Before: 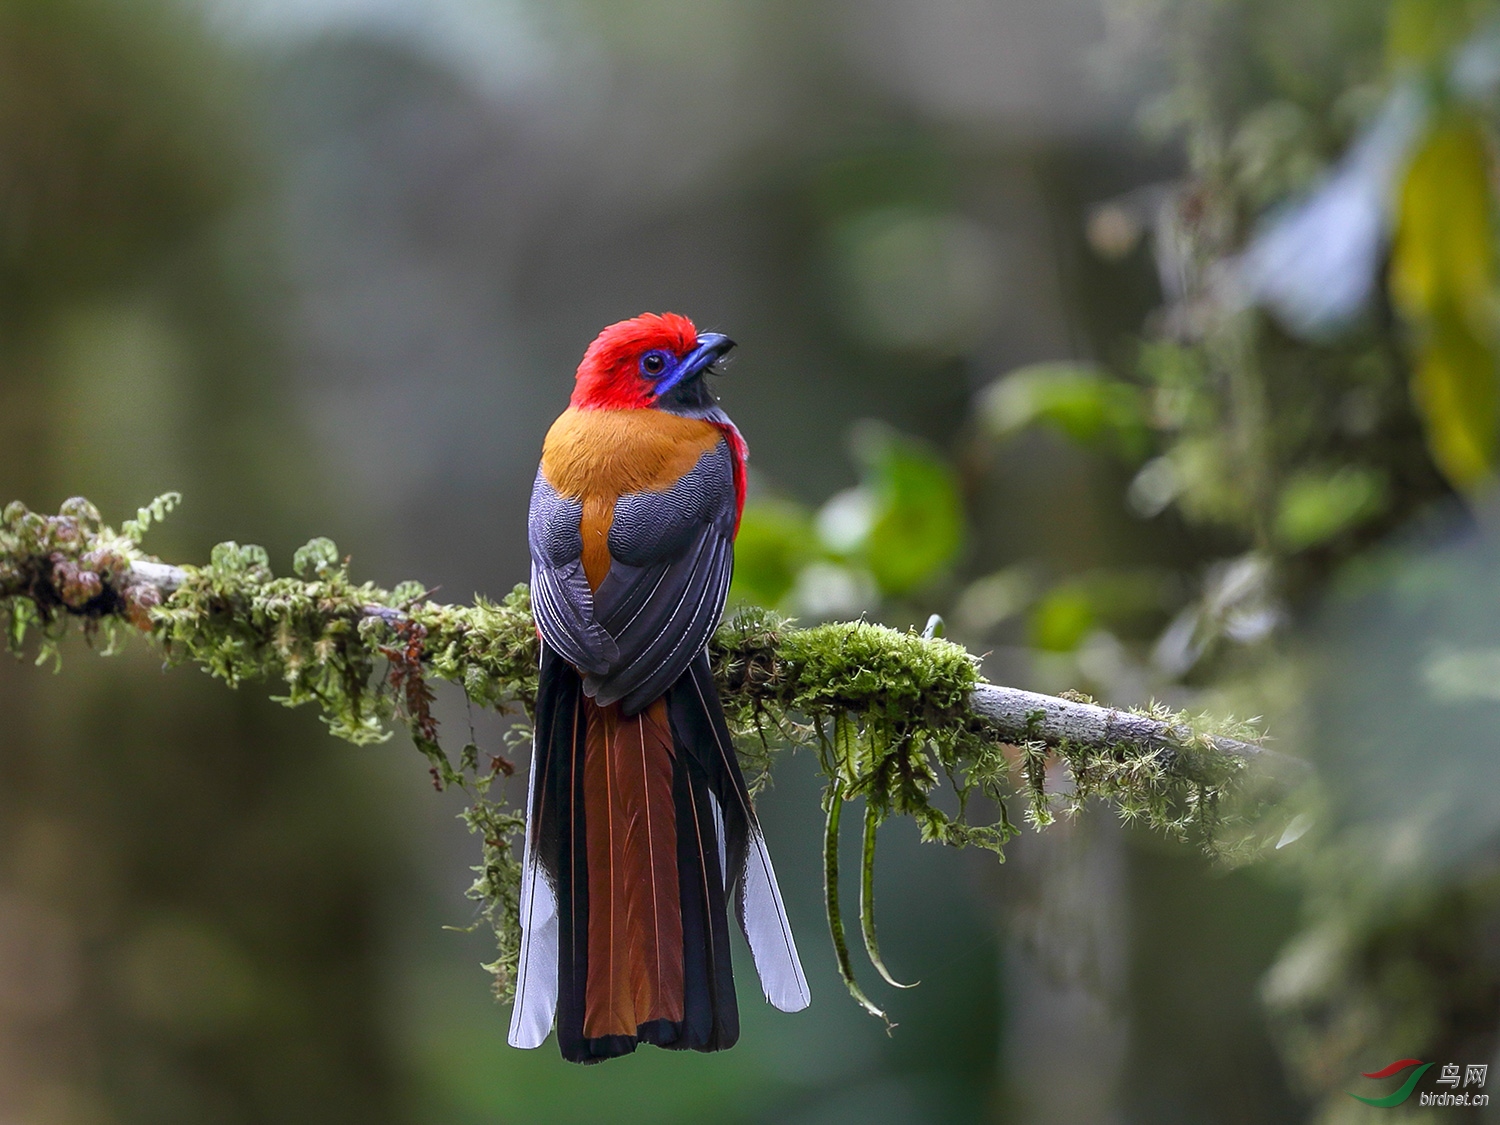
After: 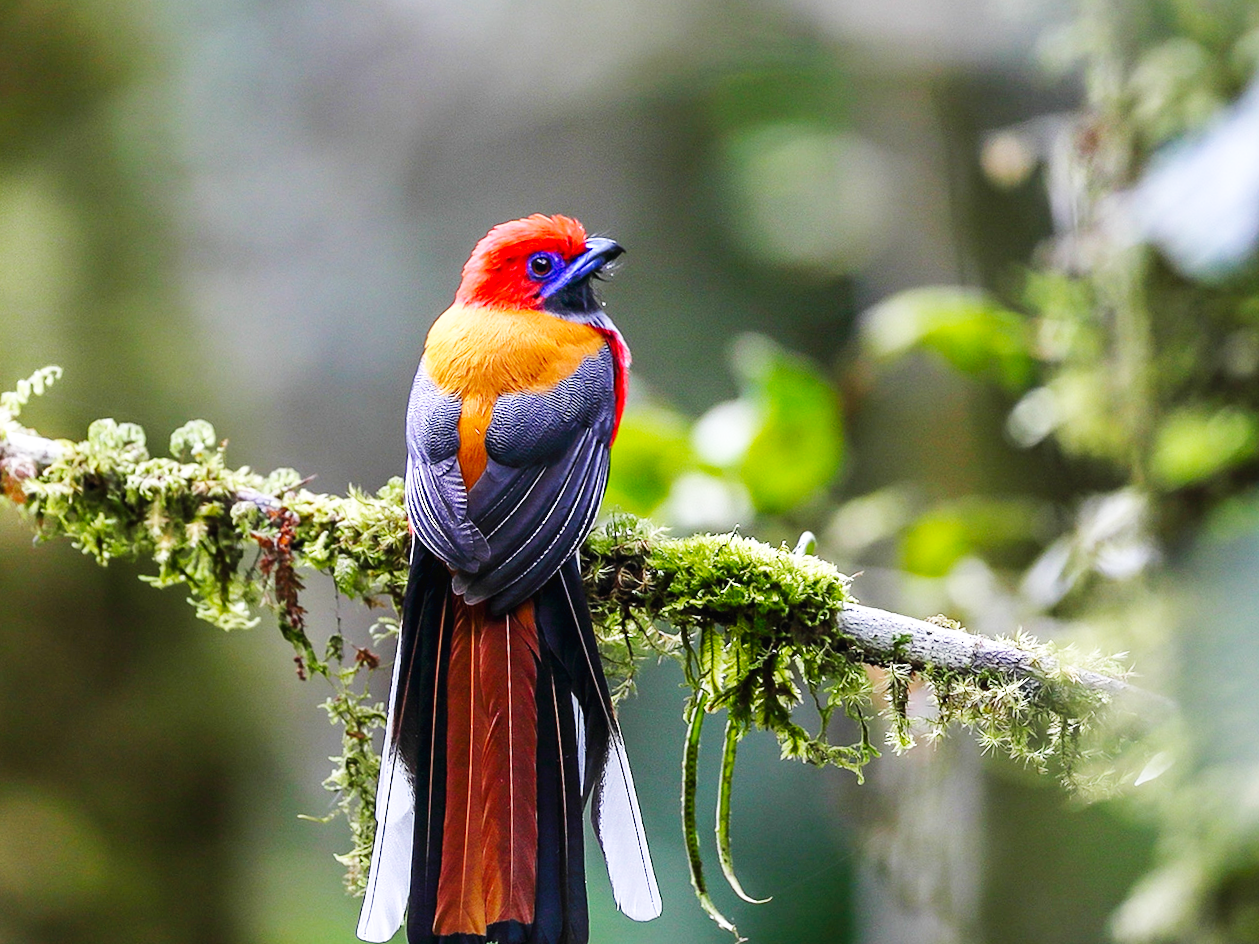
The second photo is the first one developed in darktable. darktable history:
crop and rotate: angle -3.27°, left 5.211%, top 5.211%, right 4.607%, bottom 4.607%
base curve: curves: ch0 [(0, 0.003) (0.001, 0.002) (0.006, 0.004) (0.02, 0.022) (0.048, 0.086) (0.094, 0.234) (0.162, 0.431) (0.258, 0.629) (0.385, 0.8) (0.548, 0.918) (0.751, 0.988) (1, 1)], preserve colors none
